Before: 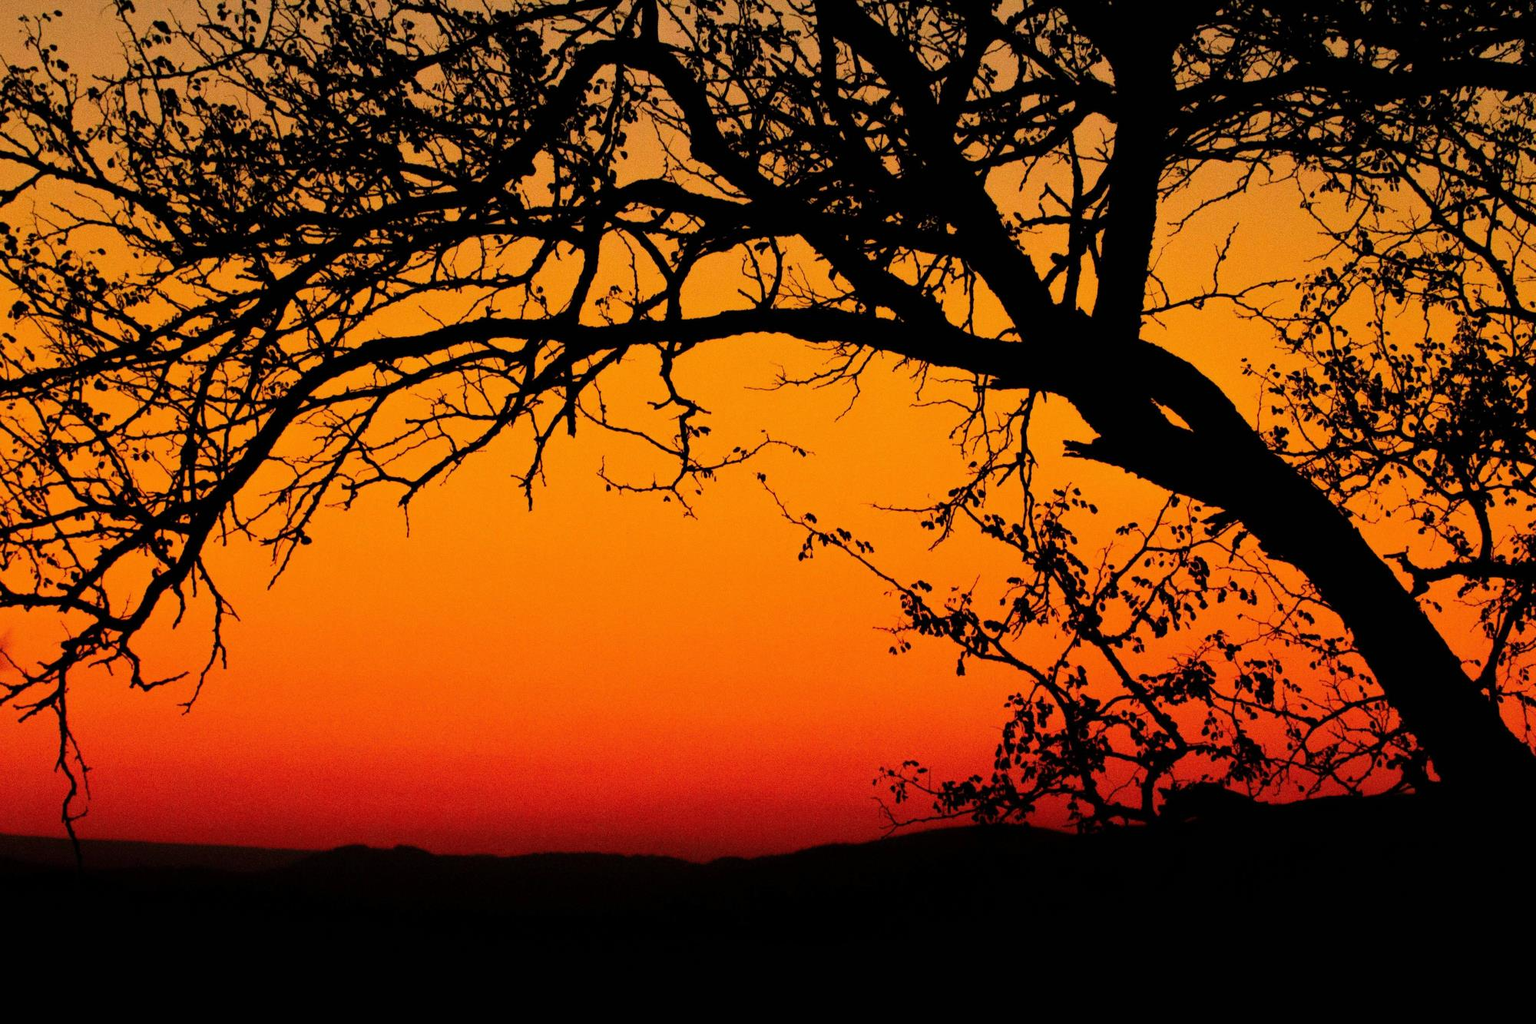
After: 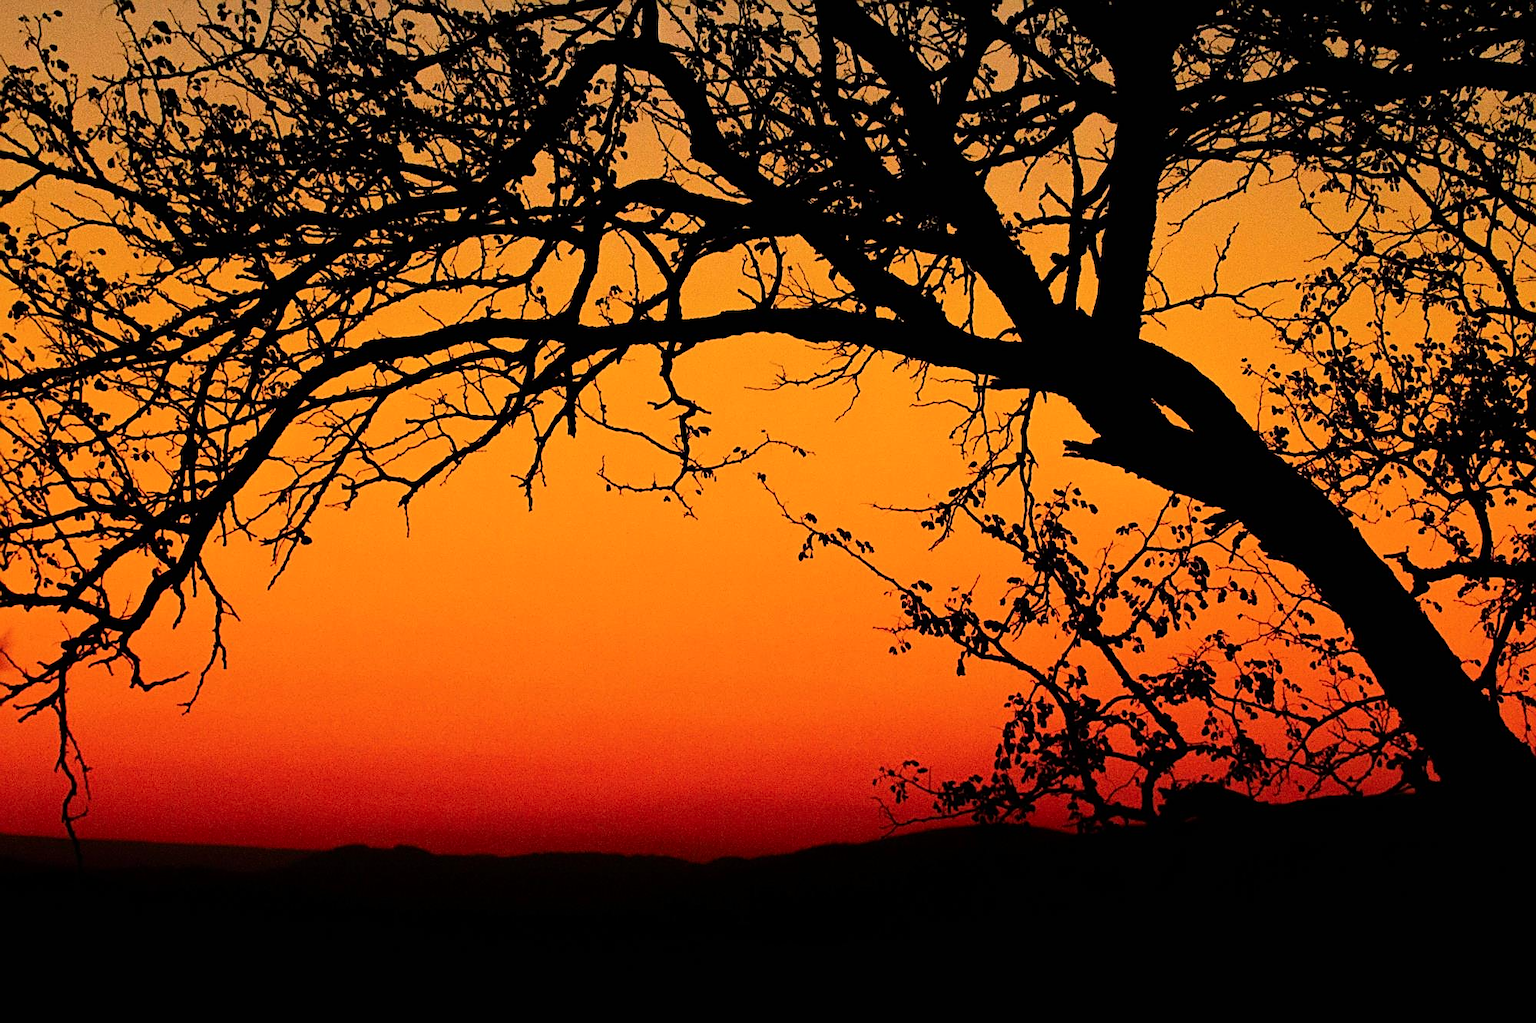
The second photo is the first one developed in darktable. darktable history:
sharpen: on, module defaults
contrast brightness saturation: contrast 0.14
